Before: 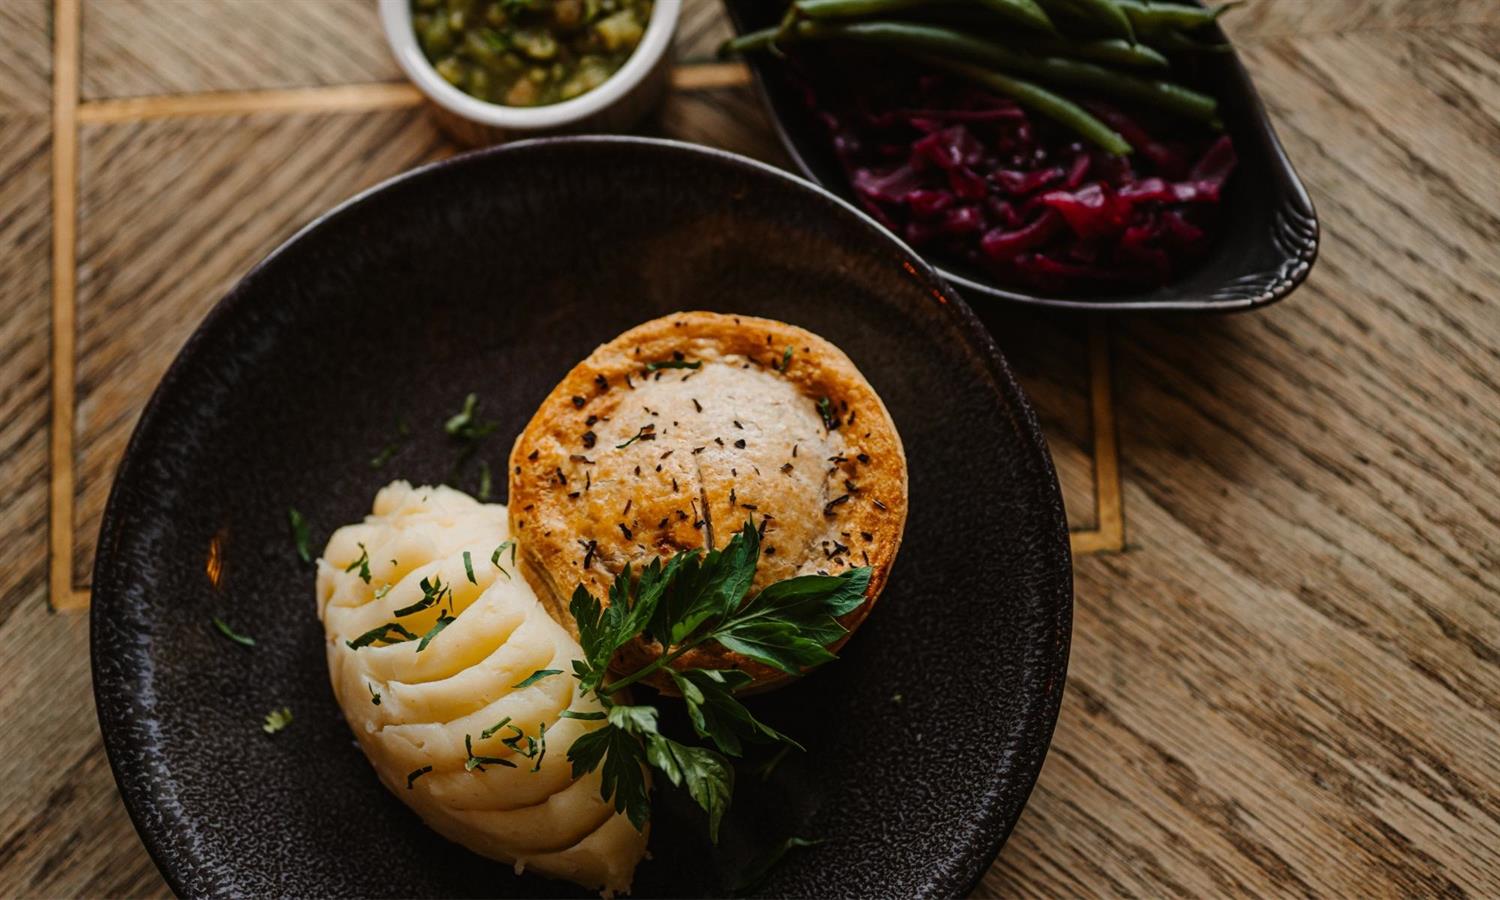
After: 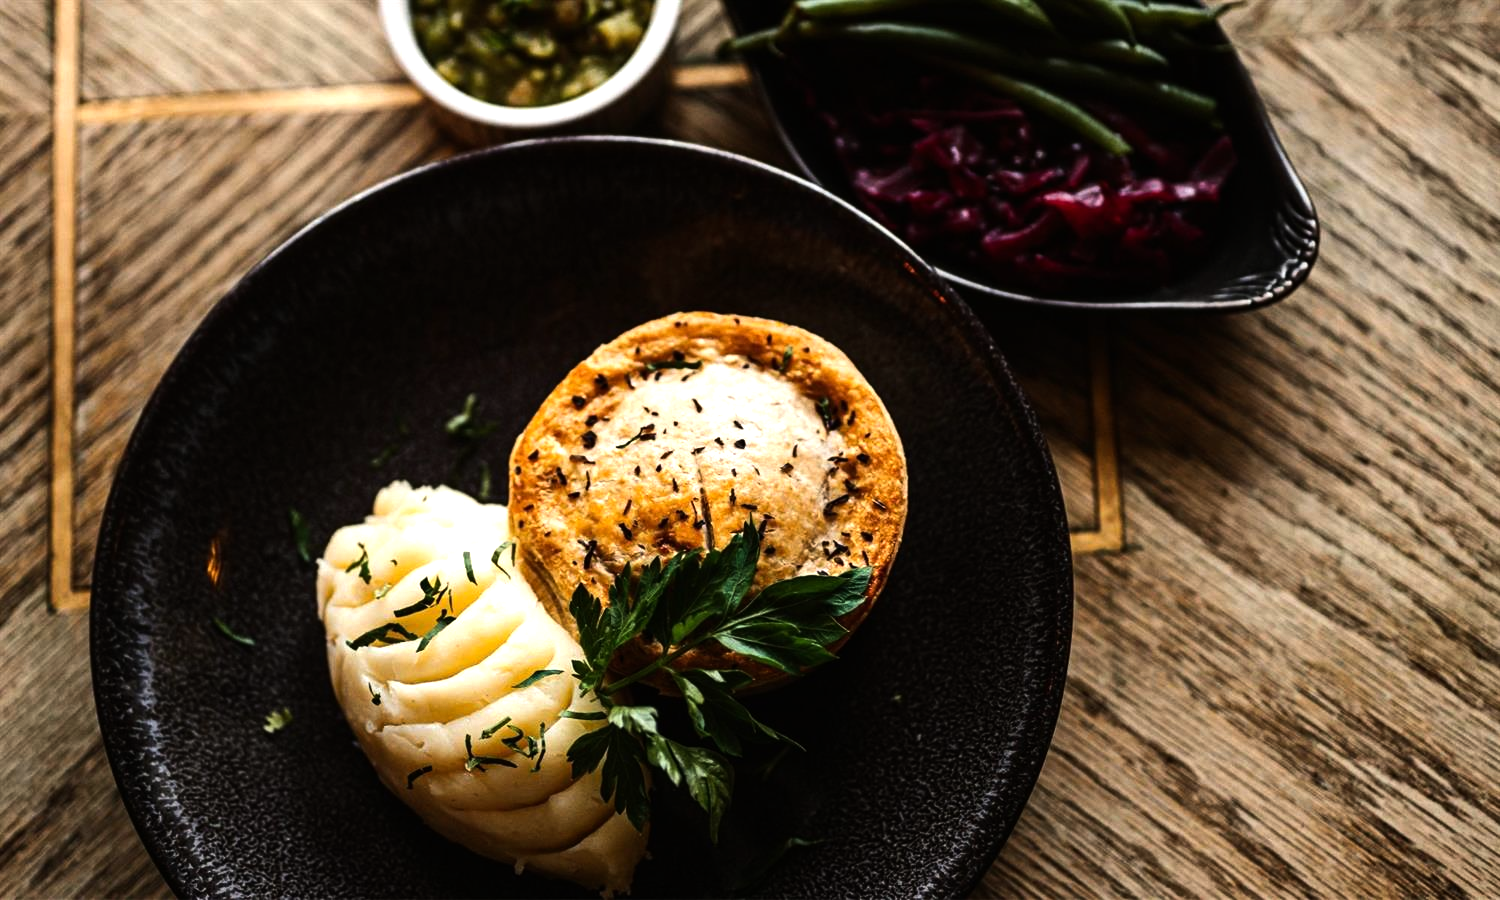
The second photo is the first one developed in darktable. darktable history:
levels: levels [0, 0.476, 0.951]
tone equalizer: -8 EV -1.1 EV, -7 EV -1.04 EV, -6 EV -0.838 EV, -5 EV -0.558 EV, -3 EV 0.571 EV, -2 EV 0.837 EV, -1 EV 1.01 EV, +0 EV 1.06 EV, edges refinement/feathering 500, mask exposure compensation -1.57 EV, preserve details no
color correction: highlights b* -0.008
